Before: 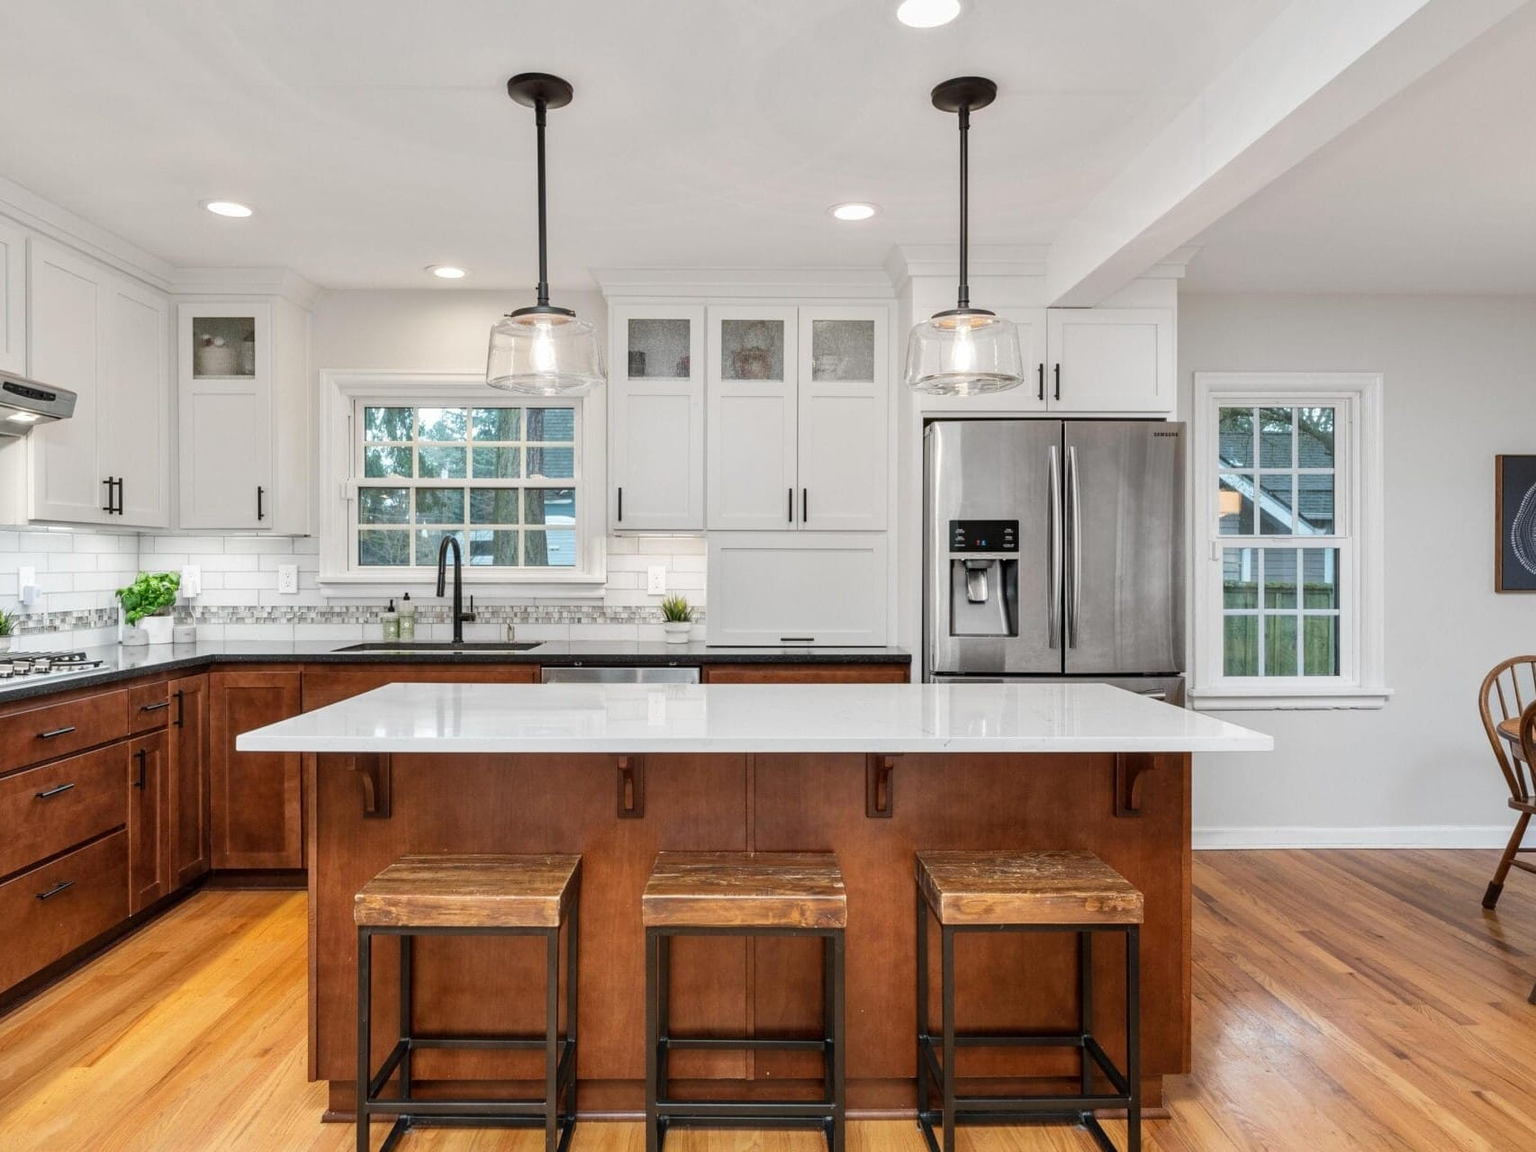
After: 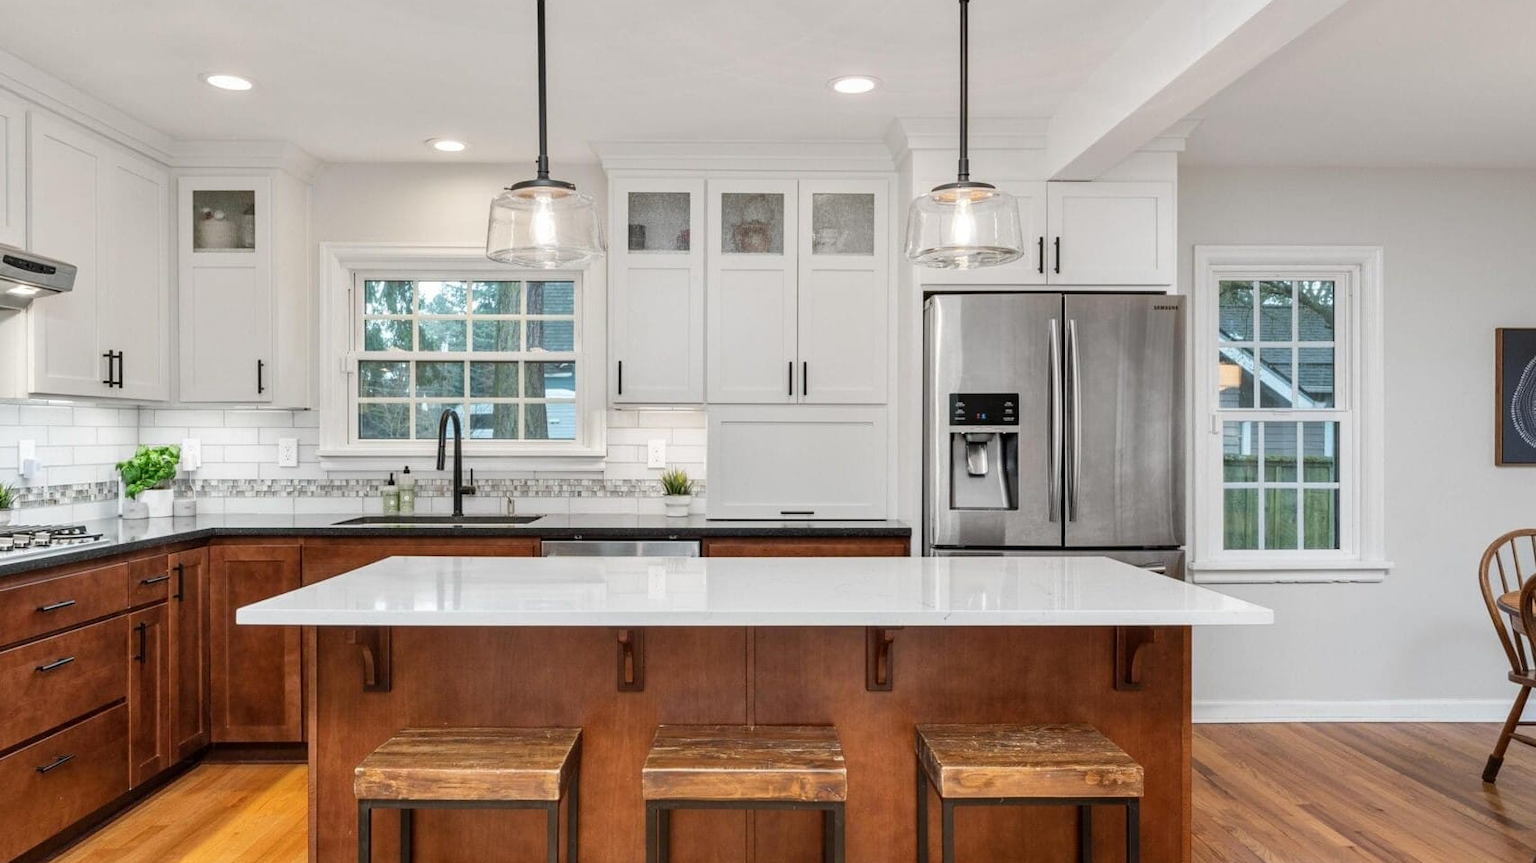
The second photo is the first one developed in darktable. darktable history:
crop: top 11.062%, bottom 13.961%
